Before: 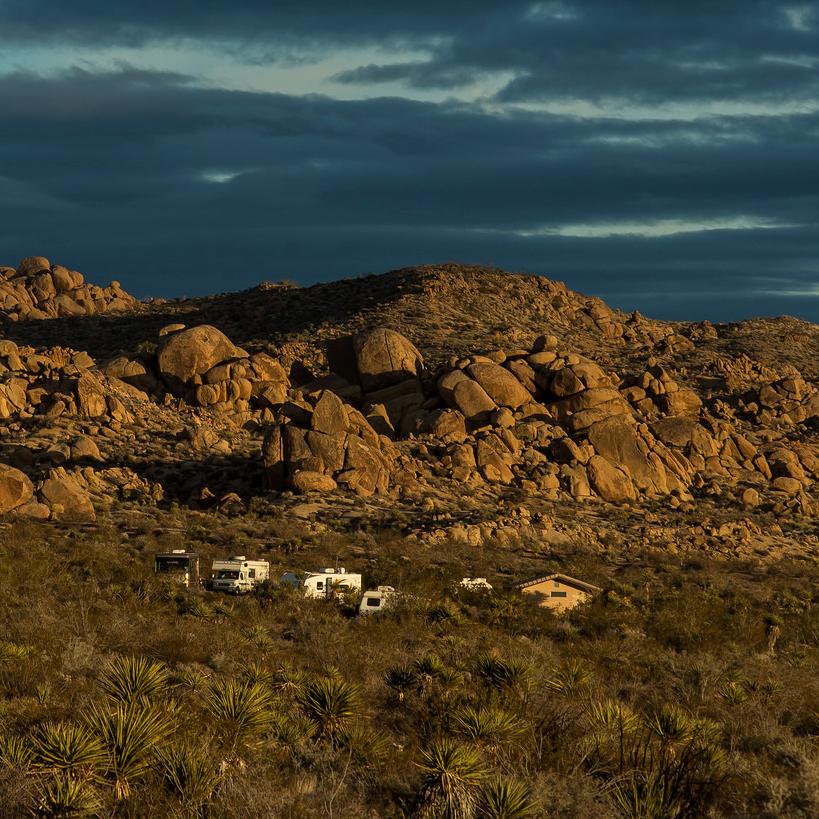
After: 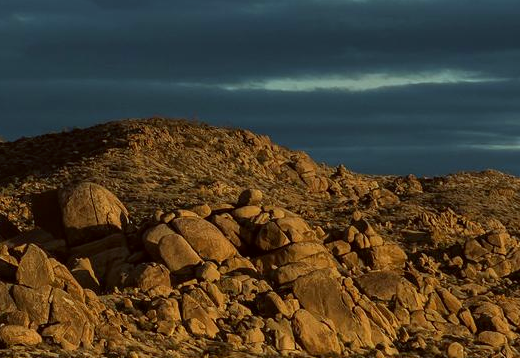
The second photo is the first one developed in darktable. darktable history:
crop: left 36.091%, top 17.868%, right 0.31%, bottom 38.314%
color correction: highlights a* -5.08, highlights b* -3.71, shadows a* 4.15, shadows b* 4.5
